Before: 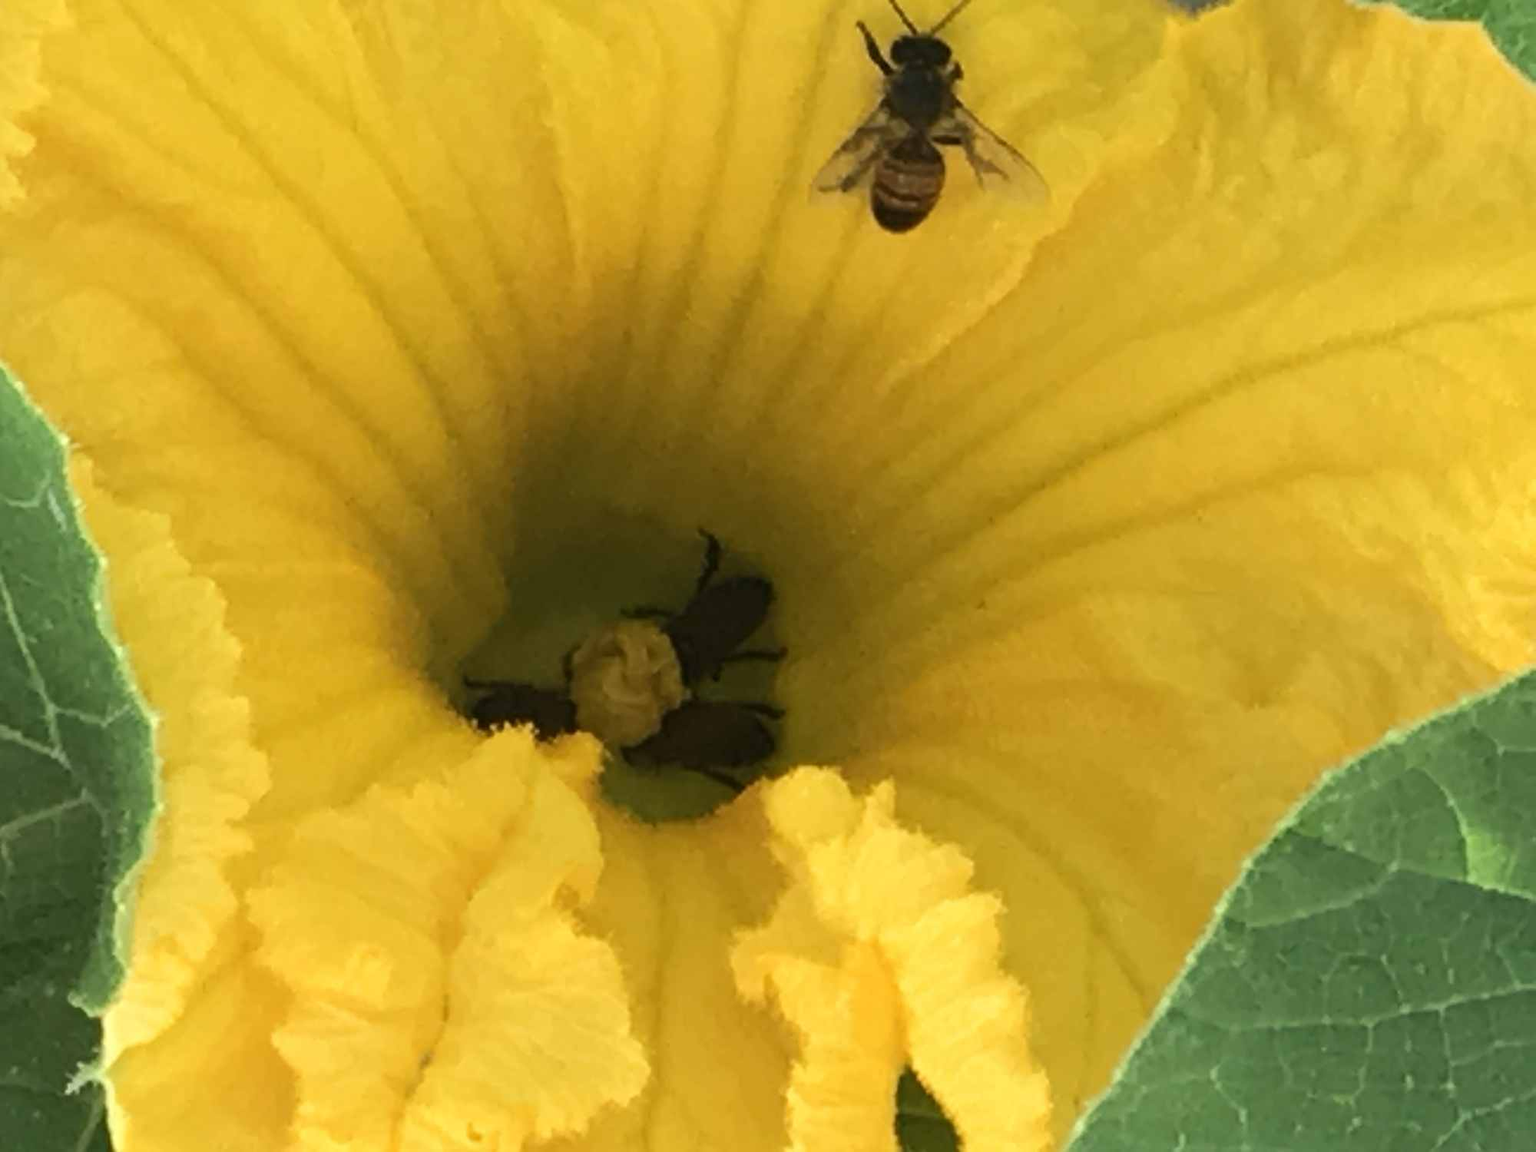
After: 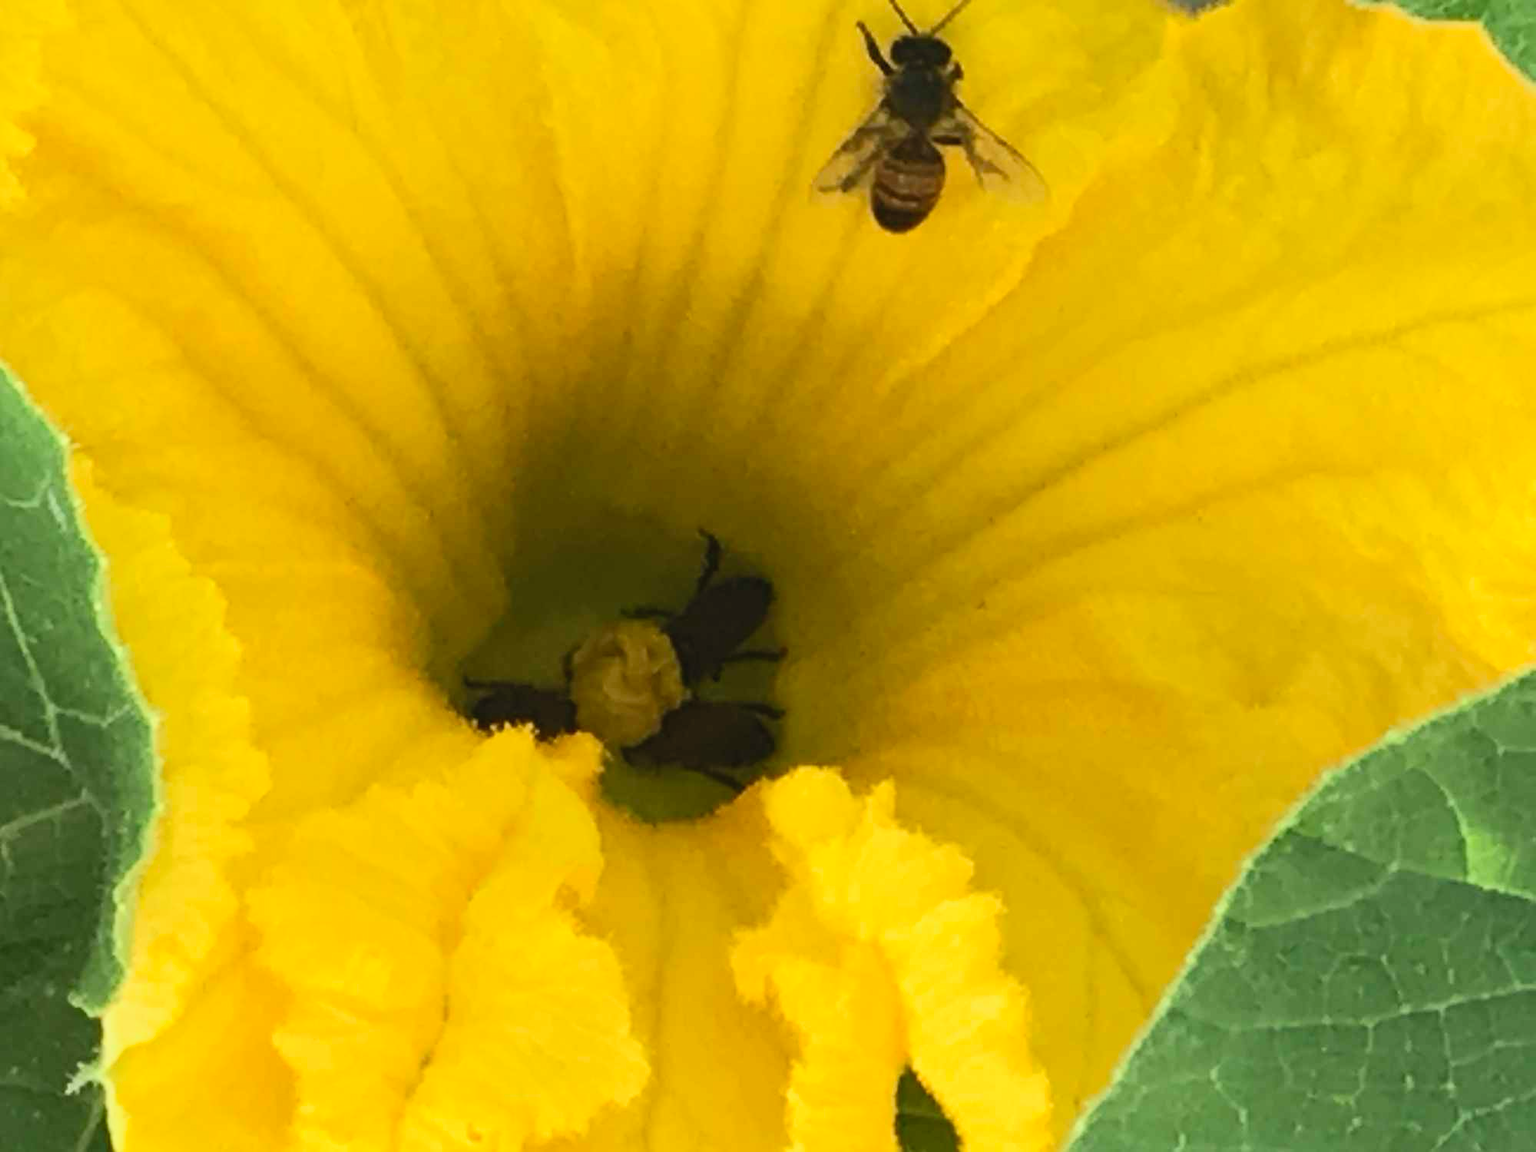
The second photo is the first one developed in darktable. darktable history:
exposure: exposure -0.492 EV, compensate highlight preservation false
contrast brightness saturation: contrast 0.24, brightness 0.26, saturation 0.39
